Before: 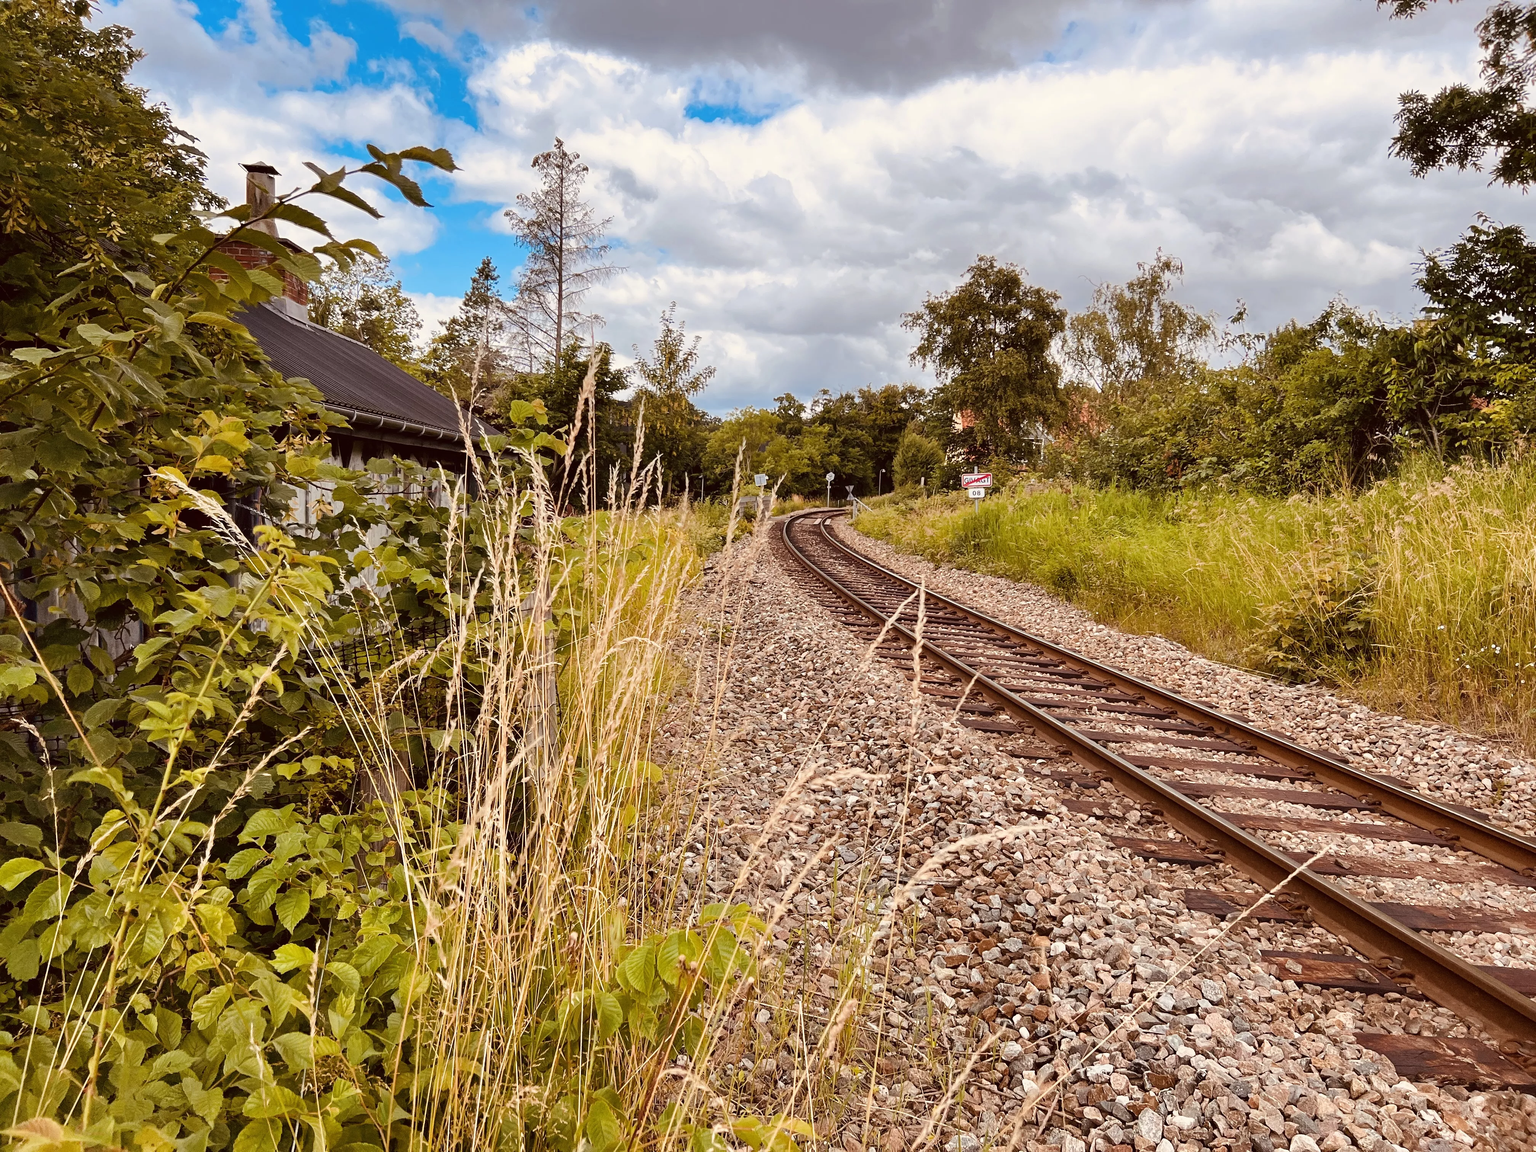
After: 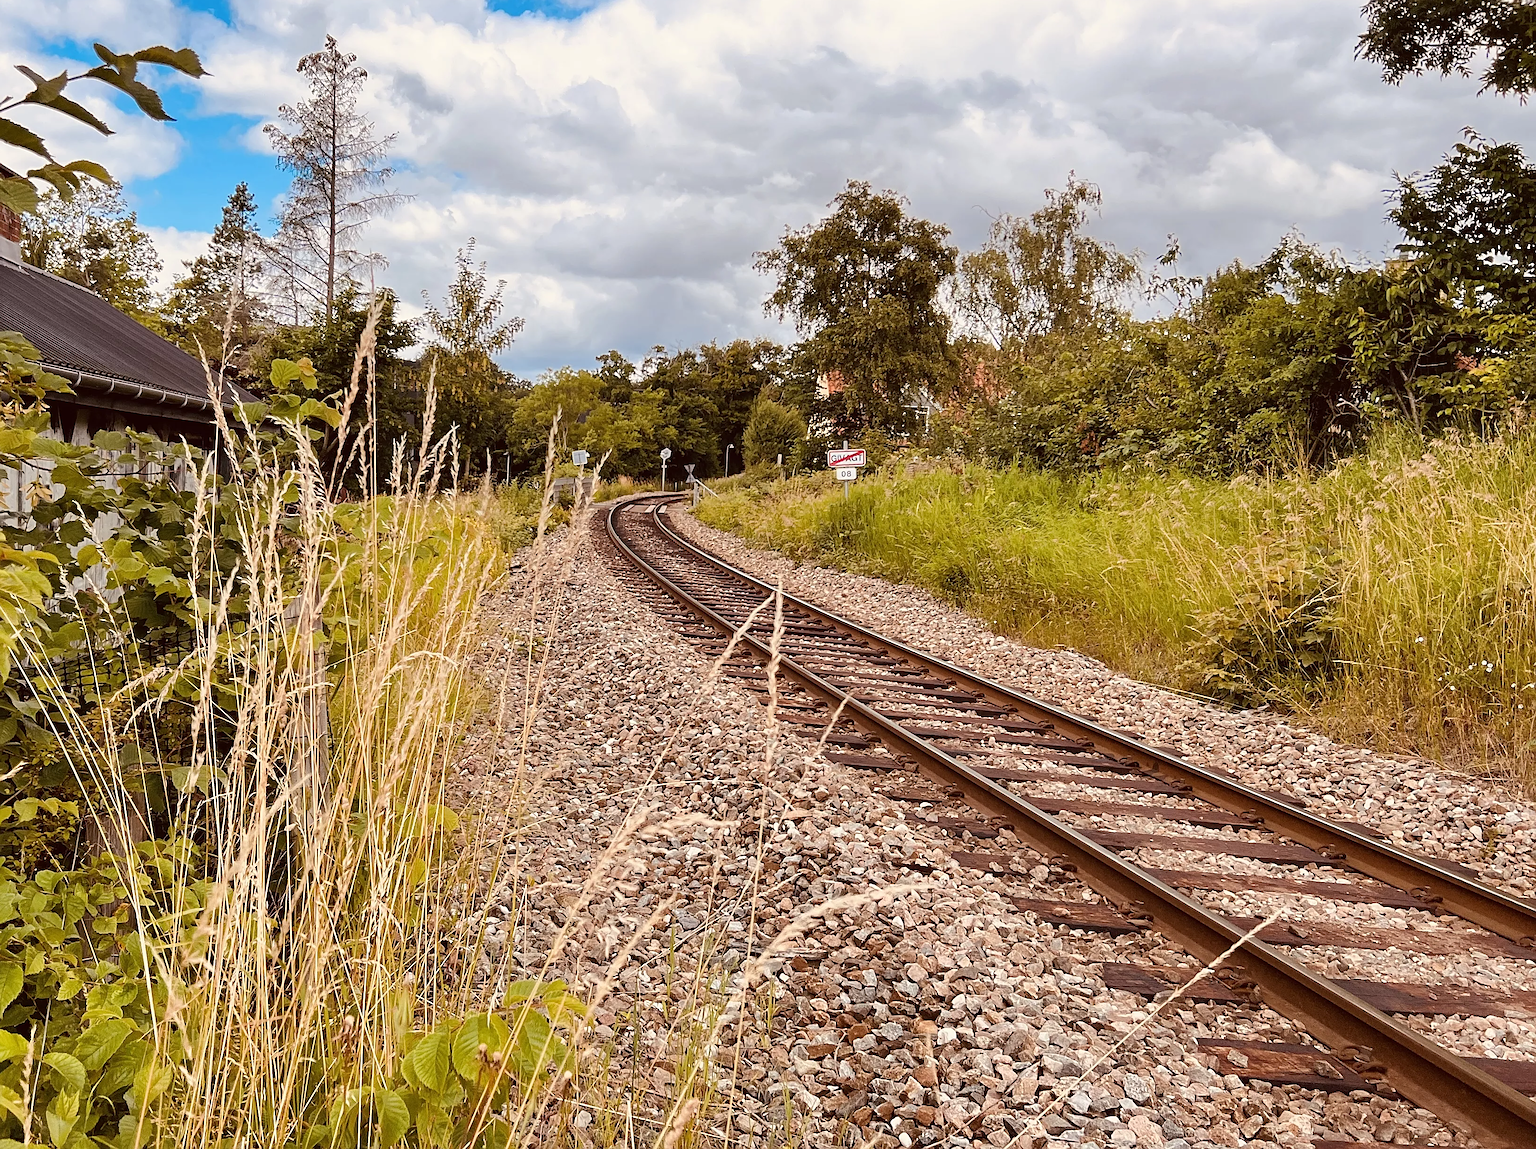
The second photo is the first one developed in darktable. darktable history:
sharpen: on, module defaults
crop: left 18.95%, top 9.502%, right 0%, bottom 9.672%
